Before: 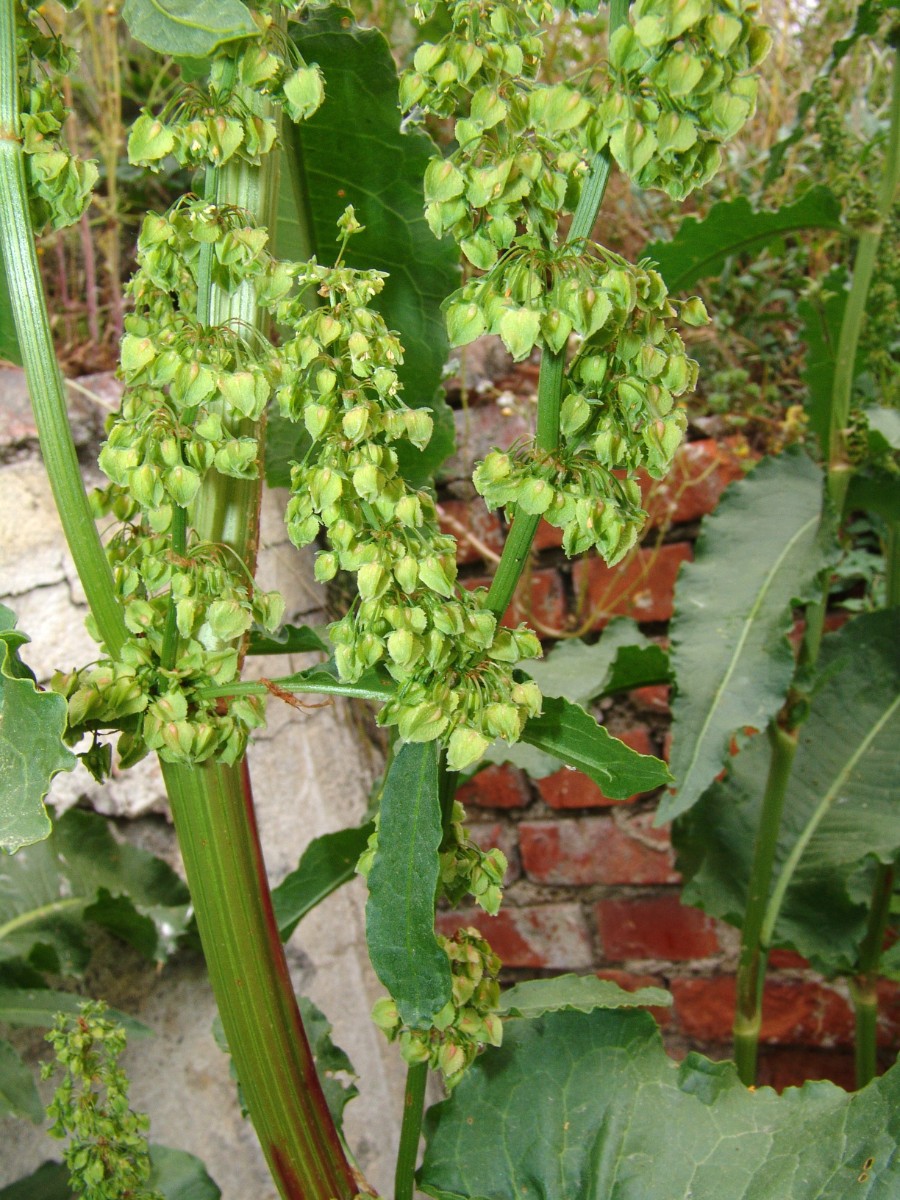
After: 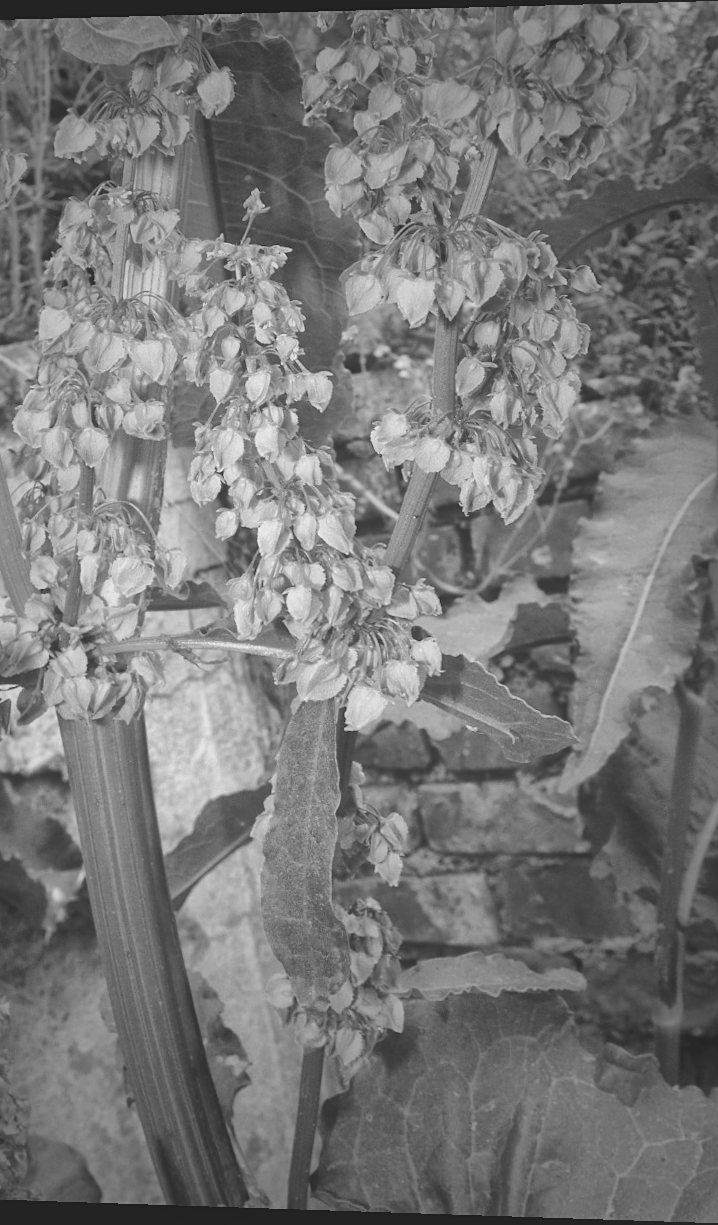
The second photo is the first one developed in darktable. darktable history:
sharpen: amount 0.2
exposure: black level correction -0.028, compensate highlight preservation false
global tonemap: drago (1, 100), detail 1
vignetting: fall-off start 33.76%, fall-off radius 64.94%, brightness -0.575, center (-0.12, -0.002), width/height ratio 0.959
crop: left 13.443%, right 13.31%
monochrome: size 1
color calibration: illuminant as shot in camera, x 0.358, y 0.373, temperature 4628.91 K
rotate and perspective: rotation 0.128°, lens shift (vertical) -0.181, lens shift (horizontal) -0.044, shear 0.001, automatic cropping off
